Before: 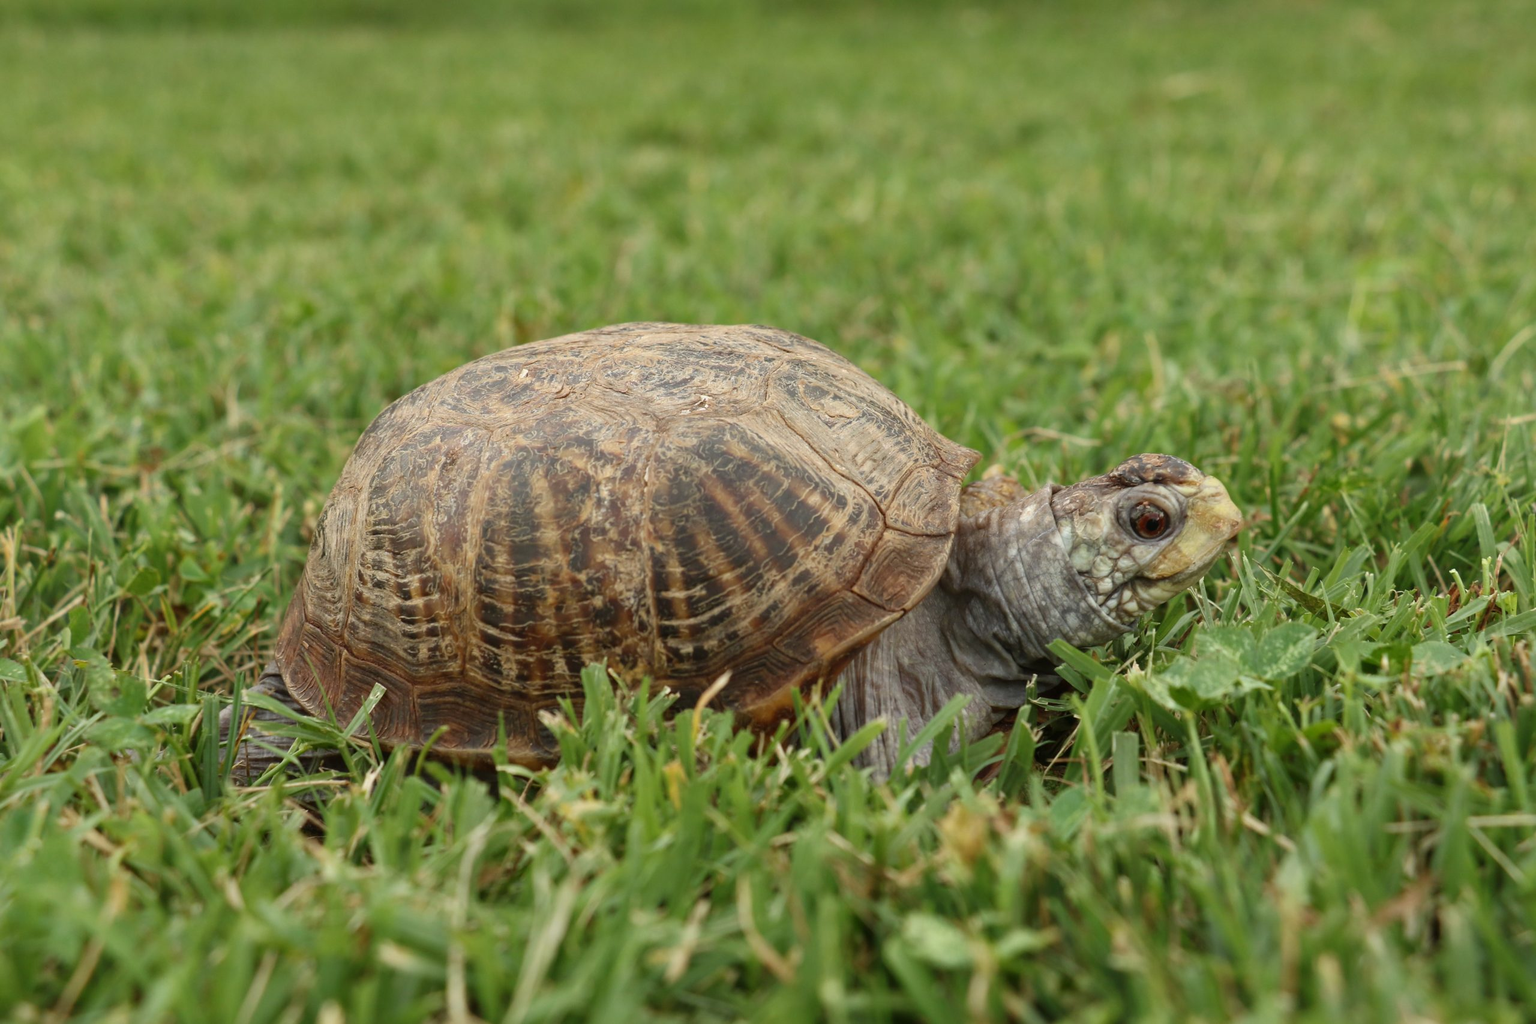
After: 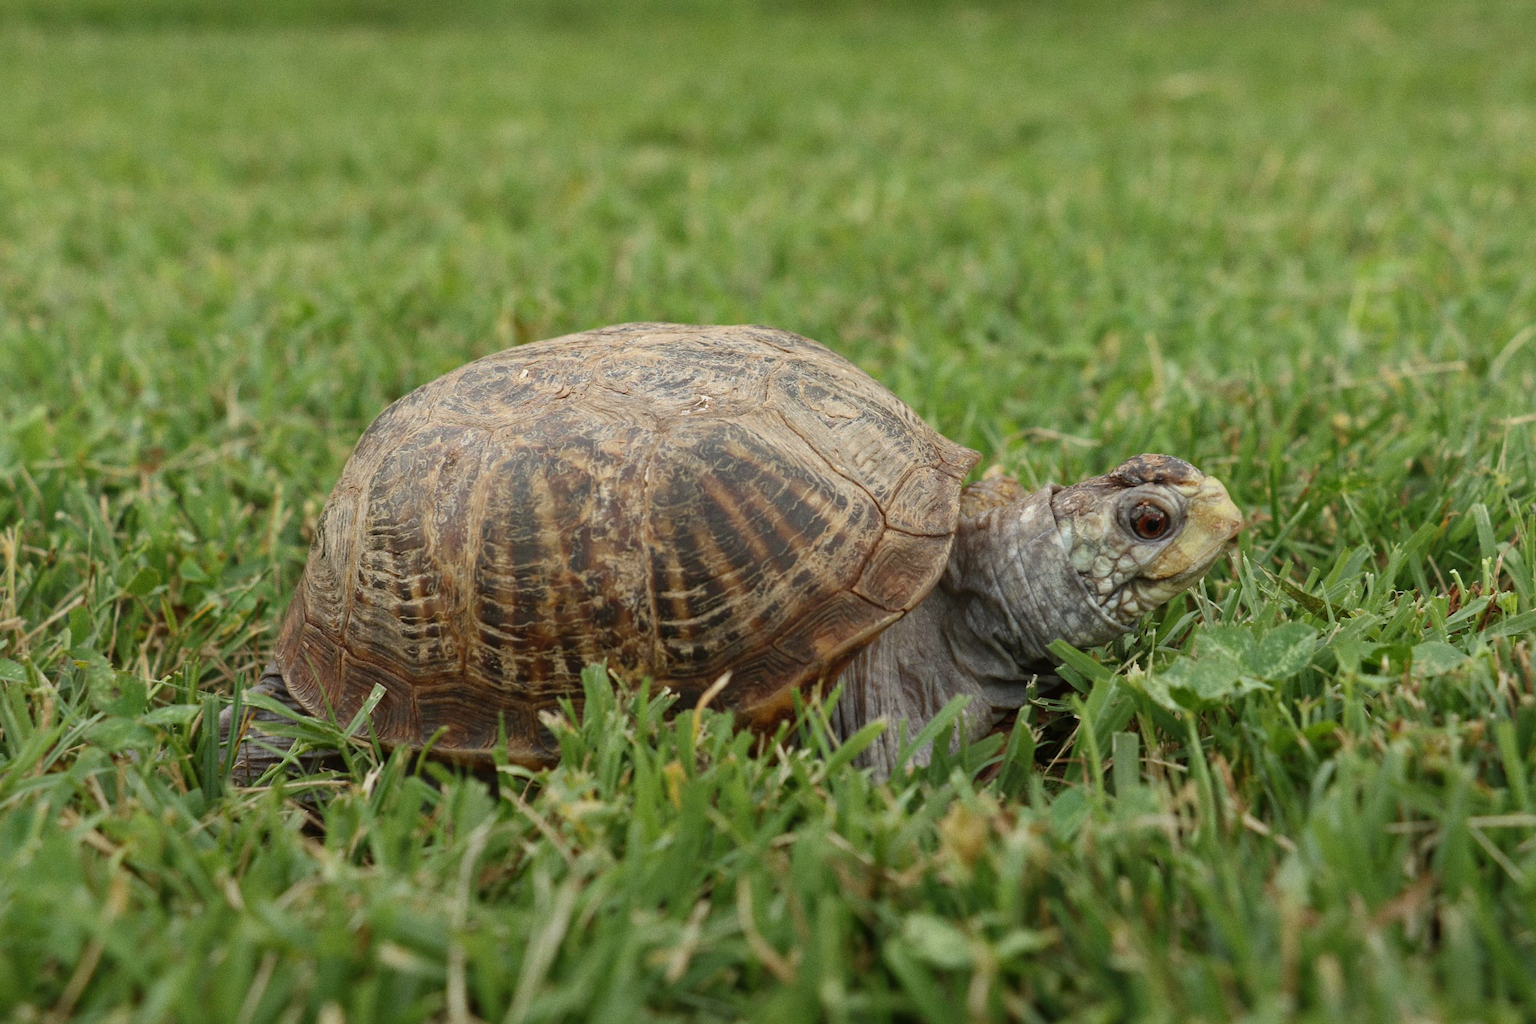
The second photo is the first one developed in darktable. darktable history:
grain: coarseness 0.09 ISO
white balance: red 0.988, blue 1.017
graduated density: rotation -180°, offset 24.95
